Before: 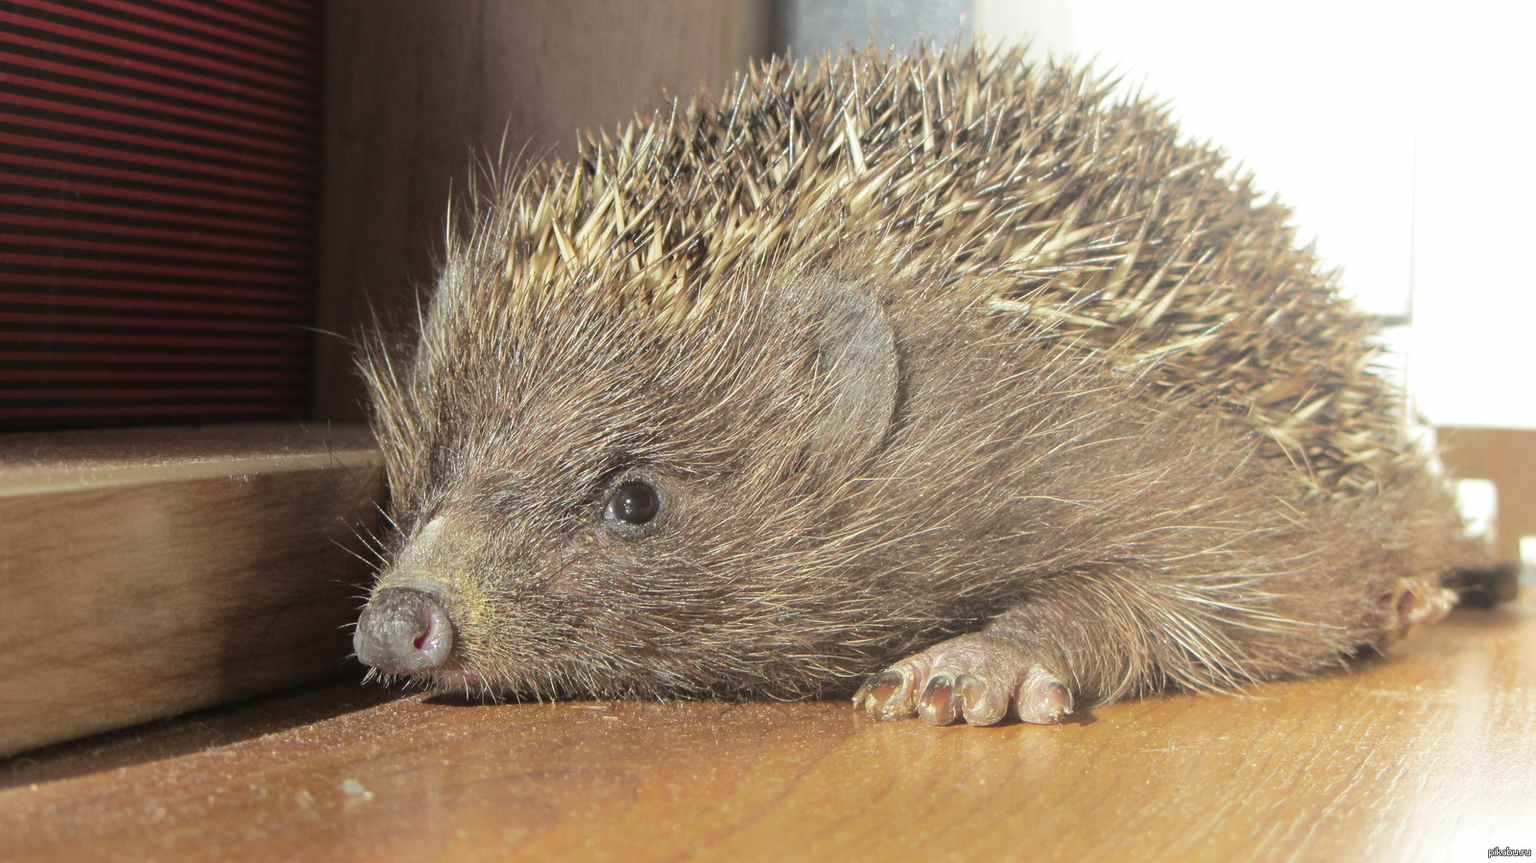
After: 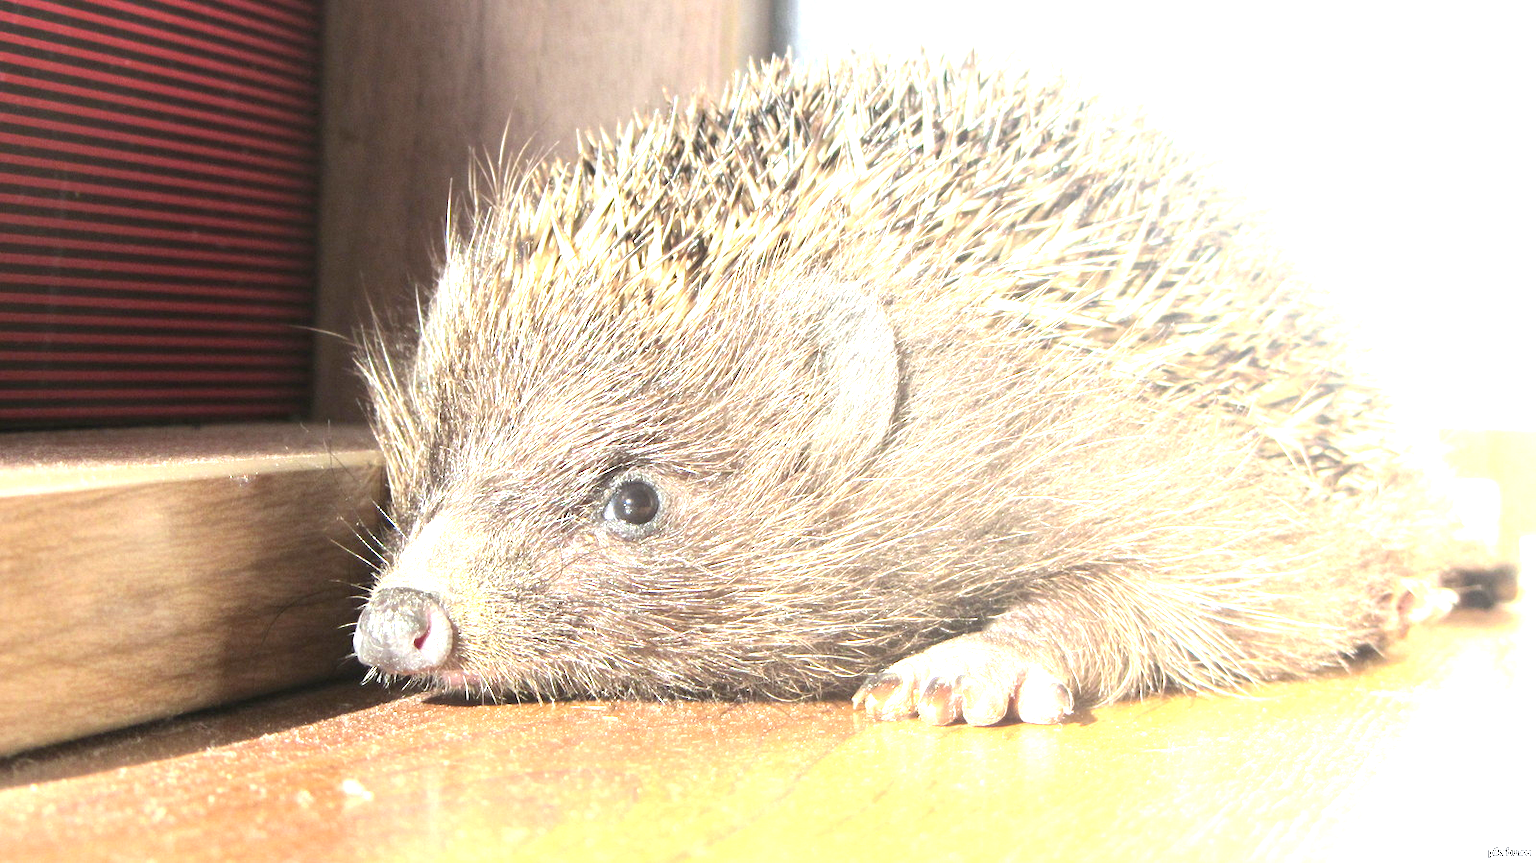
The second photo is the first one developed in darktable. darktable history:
white balance: red 0.98, blue 1.034
exposure: black level correction 0.001, exposure 1.84 EV, compensate highlight preservation false
